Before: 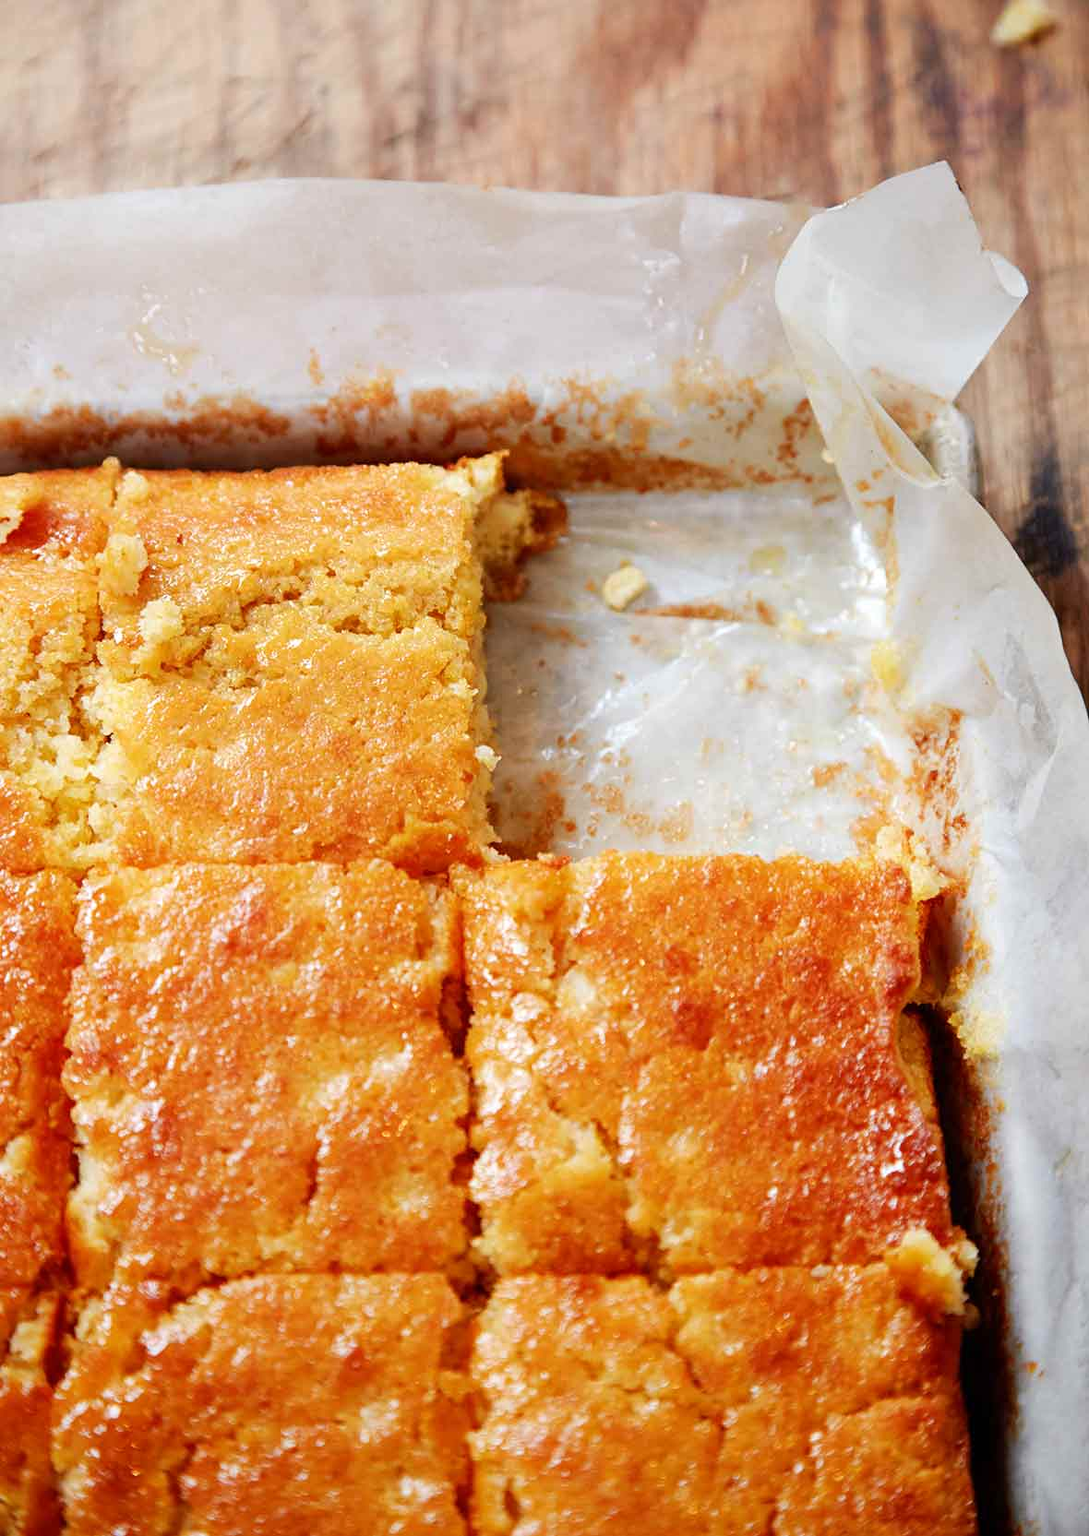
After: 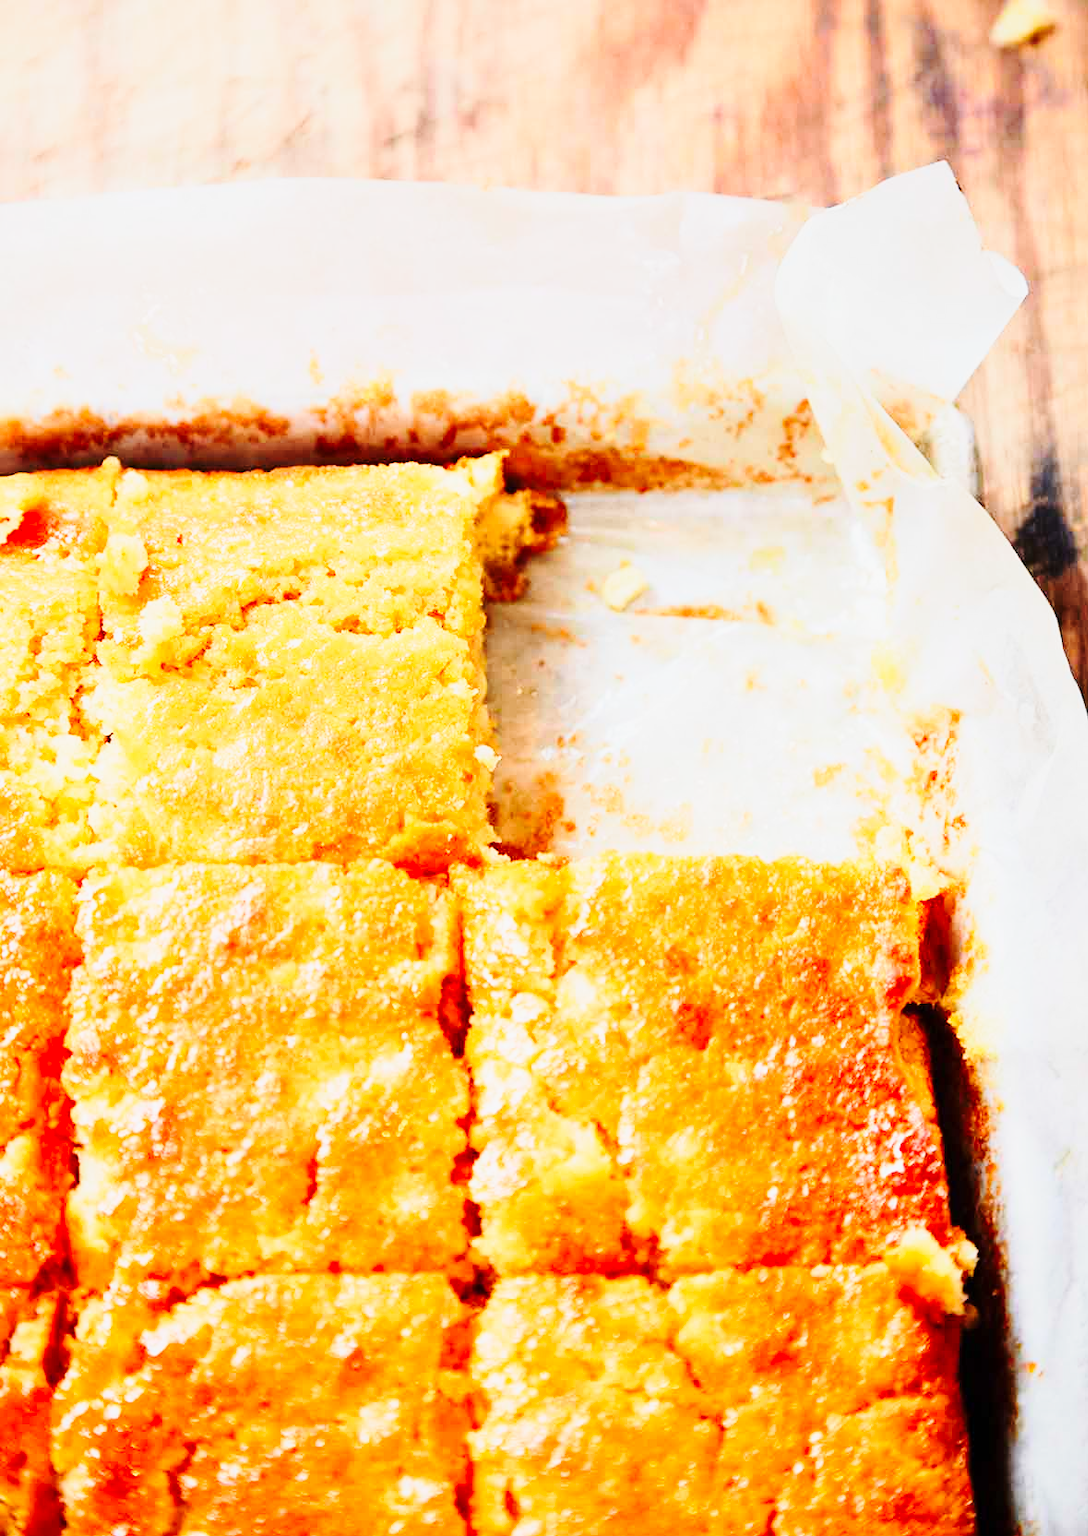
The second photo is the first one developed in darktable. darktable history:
base curve: curves: ch0 [(0, 0) (0.028, 0.03) (0.121, 0.232) (0.46, 0.748) (0.859, 0.968) (1, 1)], preserve colors none
tone curve: curves: ch0 [(0, 0) (0.131, 0.116) (0.316, 0.345) (0.501, 0.584) (0.629, 0.732) (0.812, 0.888) (1, 0.974)]; ch1 [(0, 0) (0.366, 0.367) (0.475, 0.453) (0.494, 0.497) (0.504, 0.503) (0.553, 0.584) (1, 1)]; ch2 [(0, 0) (0.333, 0.346) (0.375, 0.375) (0.424, 0.43) (0.476, 0.492) (0.502, 0.501) (0.533, 0.556) (0.566, 0.599) (0.614, 0.653) (1, 1)], color space Lab, linked channels, preserve colors none
